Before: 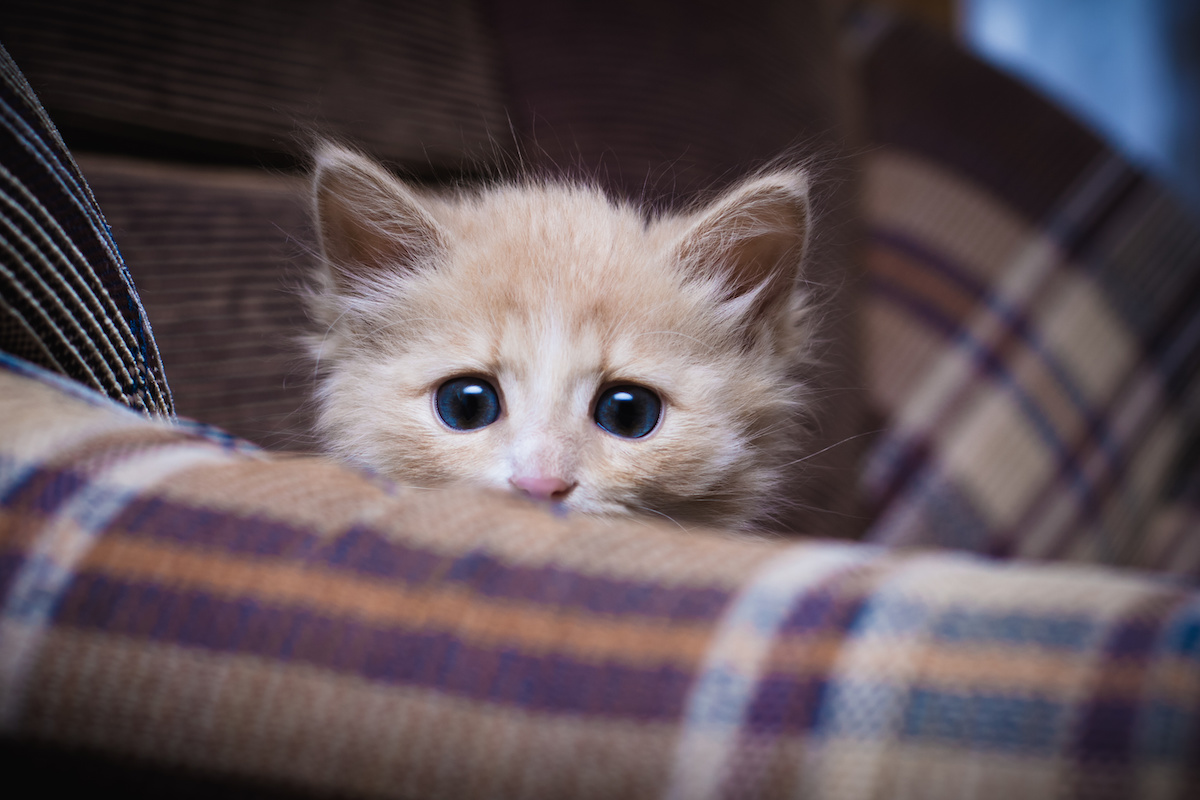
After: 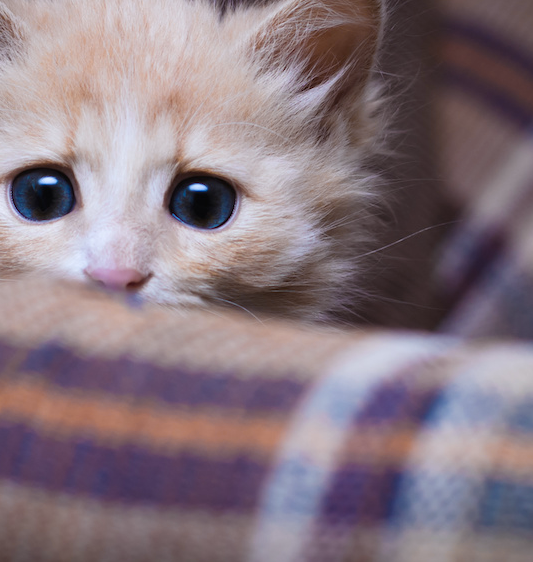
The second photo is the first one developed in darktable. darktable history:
crop: left 35.432%, top 26.233%, right 20.145%, bottom 3.432%
white balance: red 0.983, blue 1.036
color zones: curves: ch0 [(0.224, 0.526) (0.75, 0.5)]; ch1 [(0.055, 0.526) (0.224, 0.761) (0.377, 0.526) (0.75, 0.5)]
